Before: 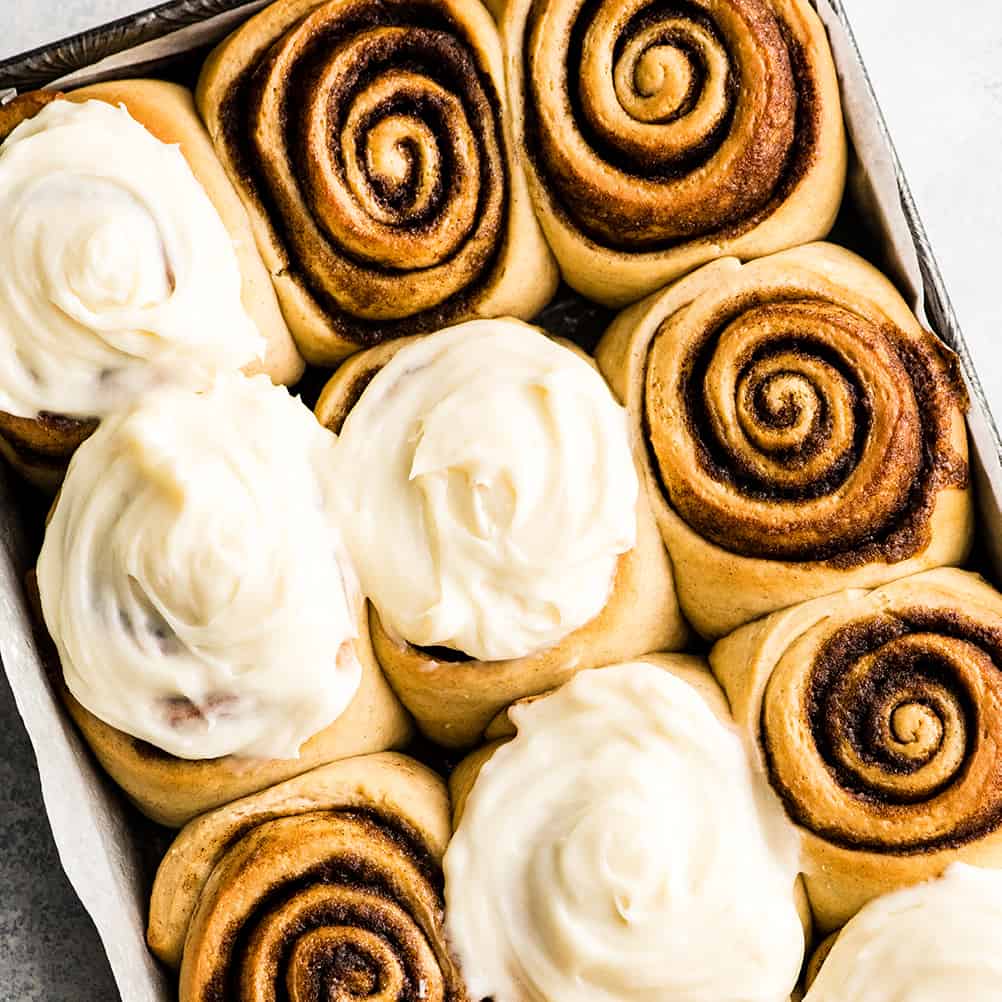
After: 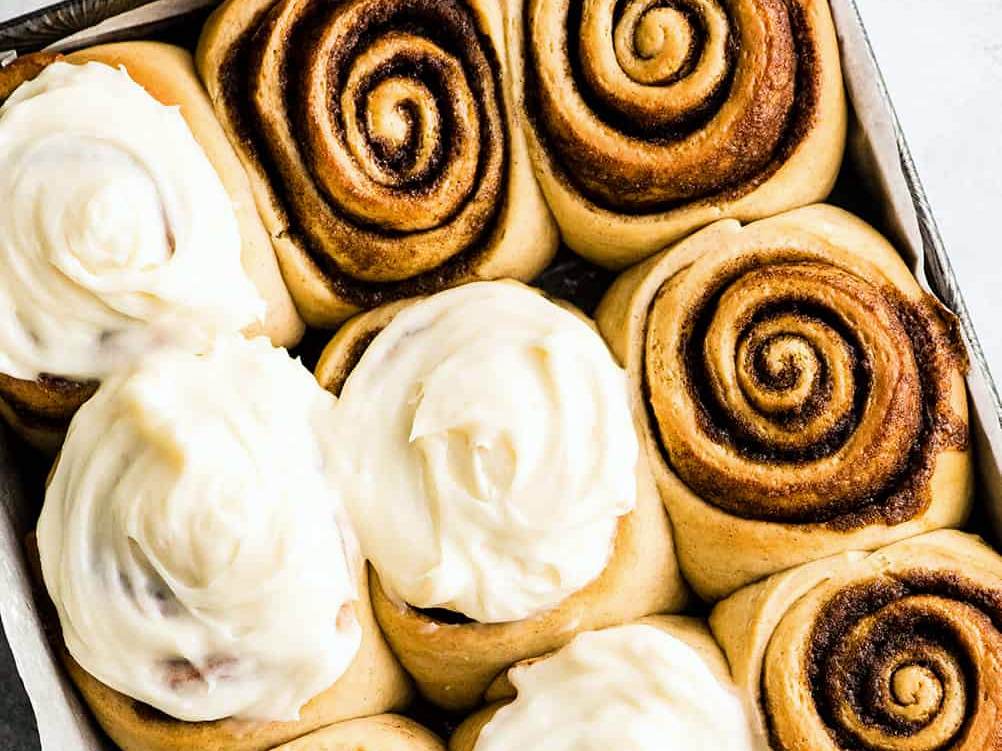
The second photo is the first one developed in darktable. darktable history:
crop: top 3.857%, bottom 21.132%
white balance: red 0.986, blue 1.01
